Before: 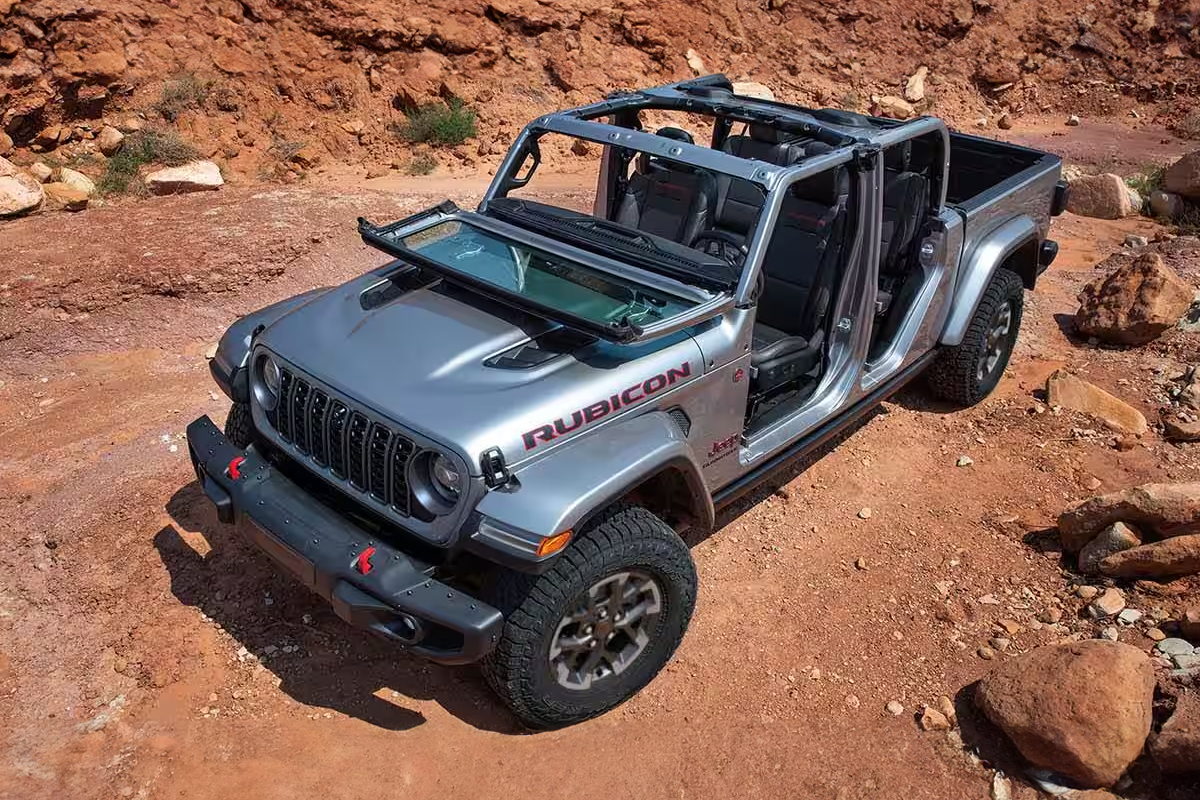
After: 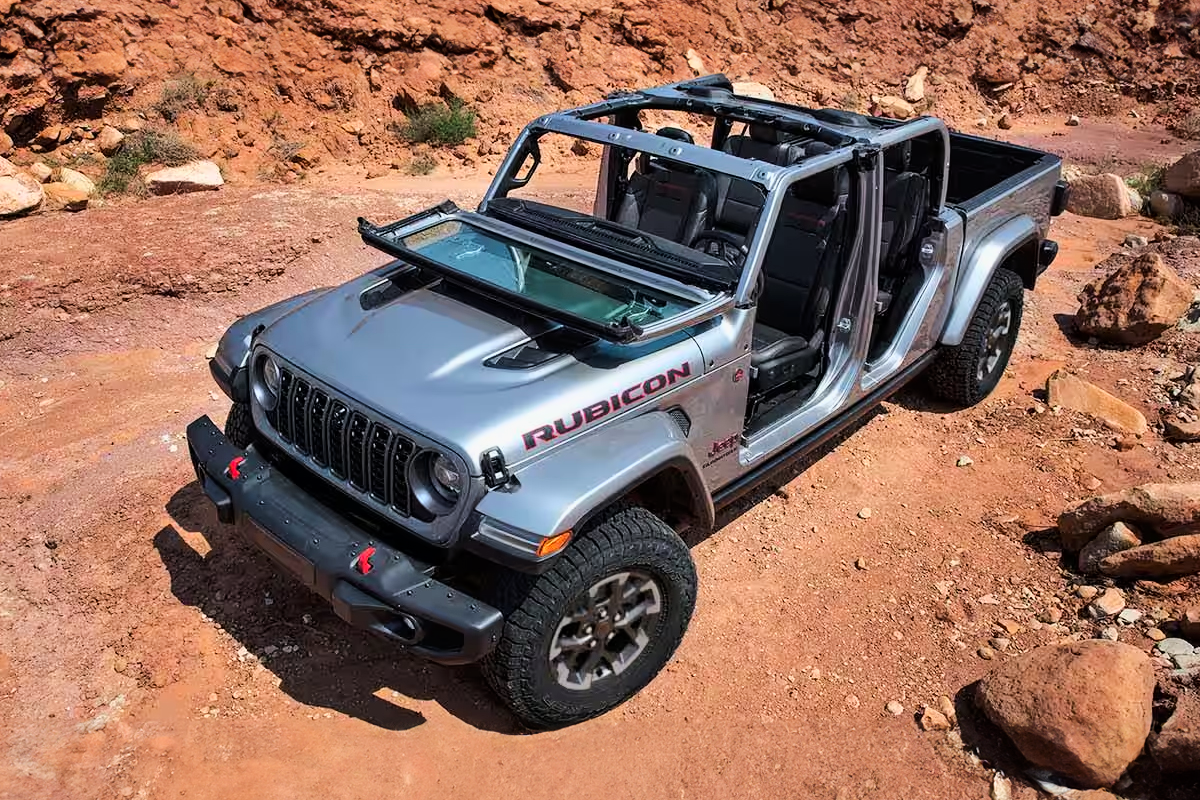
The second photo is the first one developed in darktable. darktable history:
tone curve: curves: ch0 [(0, 0) (0.035, 0.017) (0.131, 0.108) (0.279, 0.279) (0.476, 0.554) (0.617, 0.693) (0.704, 0.77) (0.801, 0.854) (0.895, 0.927) (1, 0.976)]; ch1 [(0, 0) (0.318, 0.278) (0.444, 0.427) (0.493, 0.488) (0.504, 0.497) (0.537, 0.538) (0.594, 0.616) (0.746, 0.764) (1, 1)]; ch2 [(0, 0) (0.316, 0.292) (0.381, 0.37) (0.423, 0.448) (0.476, 0.482) (0.502, 0.495) (0.529, 0.547) (0.583, 0.608) (0.639, 0.657) (0.7, 0.7) (0.861, 0.808) (1, 0.951)], color space Lab, linked channels, preserve colors none
